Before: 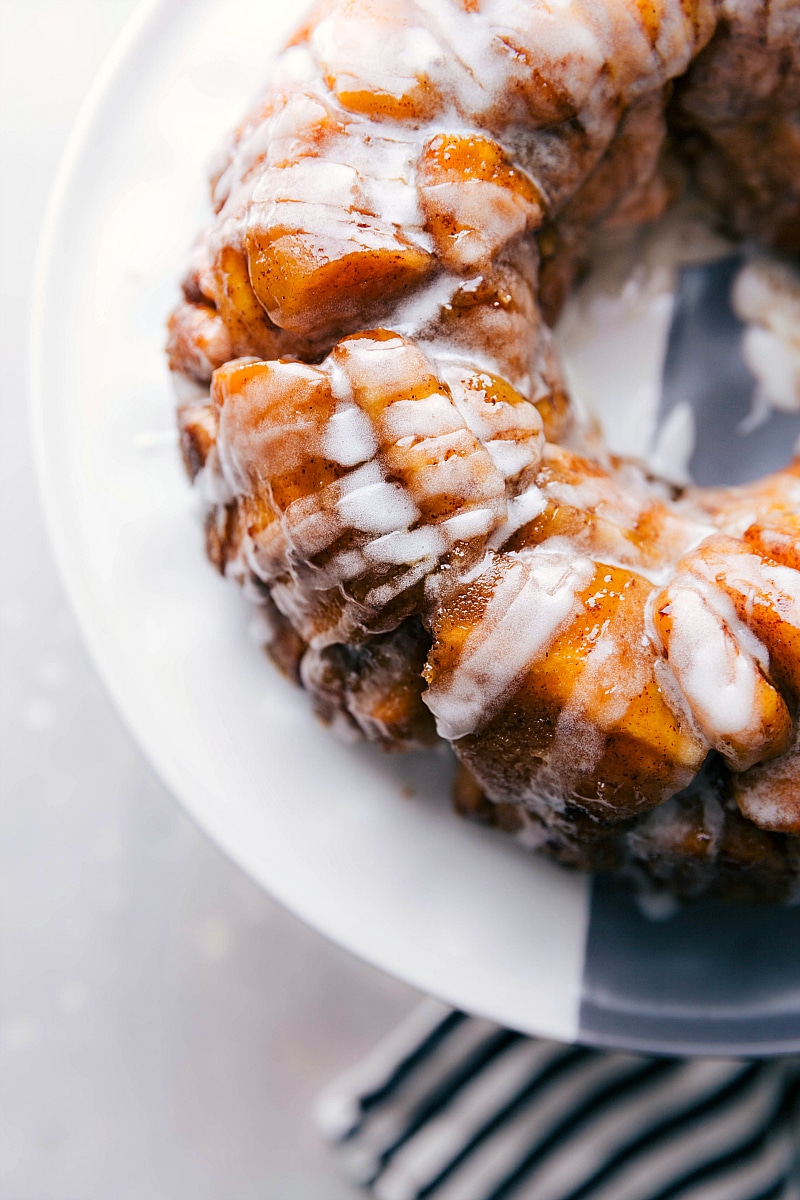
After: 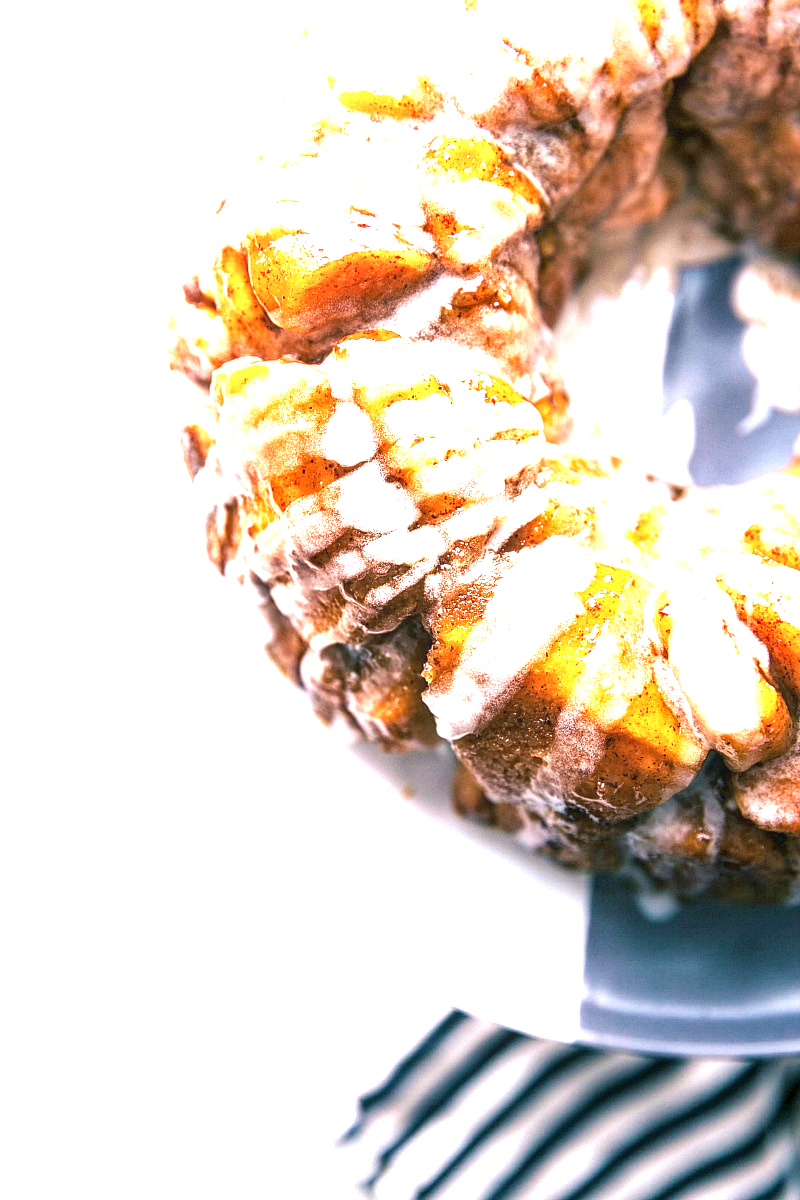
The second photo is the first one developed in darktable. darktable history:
velvia: on, module defaults
exposure: black level correction 0, exposure 1.694 EV, compensate highlight preservation false
local contrast: on, module defaults
